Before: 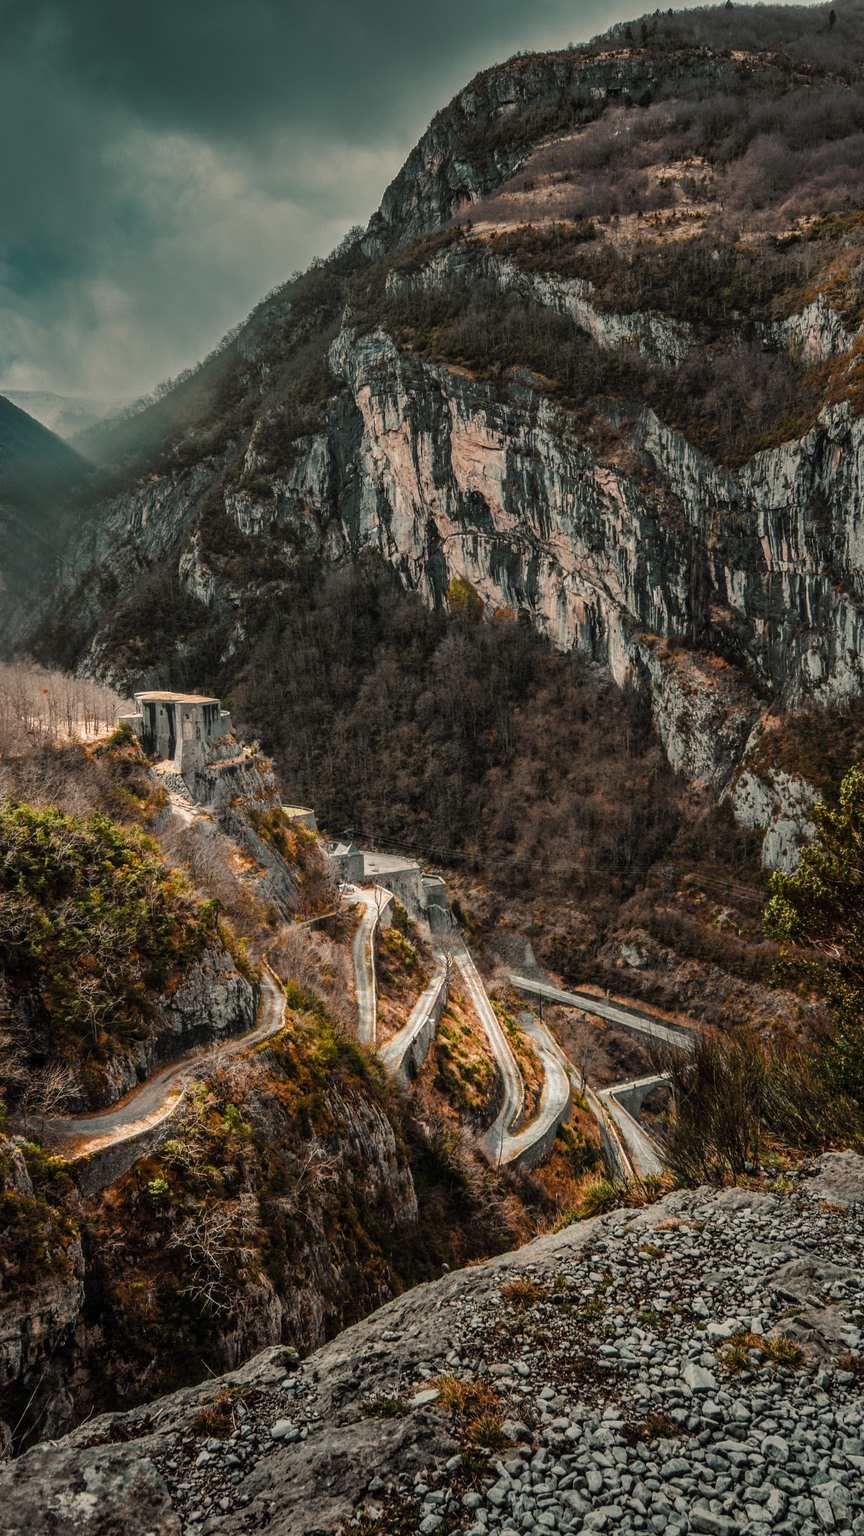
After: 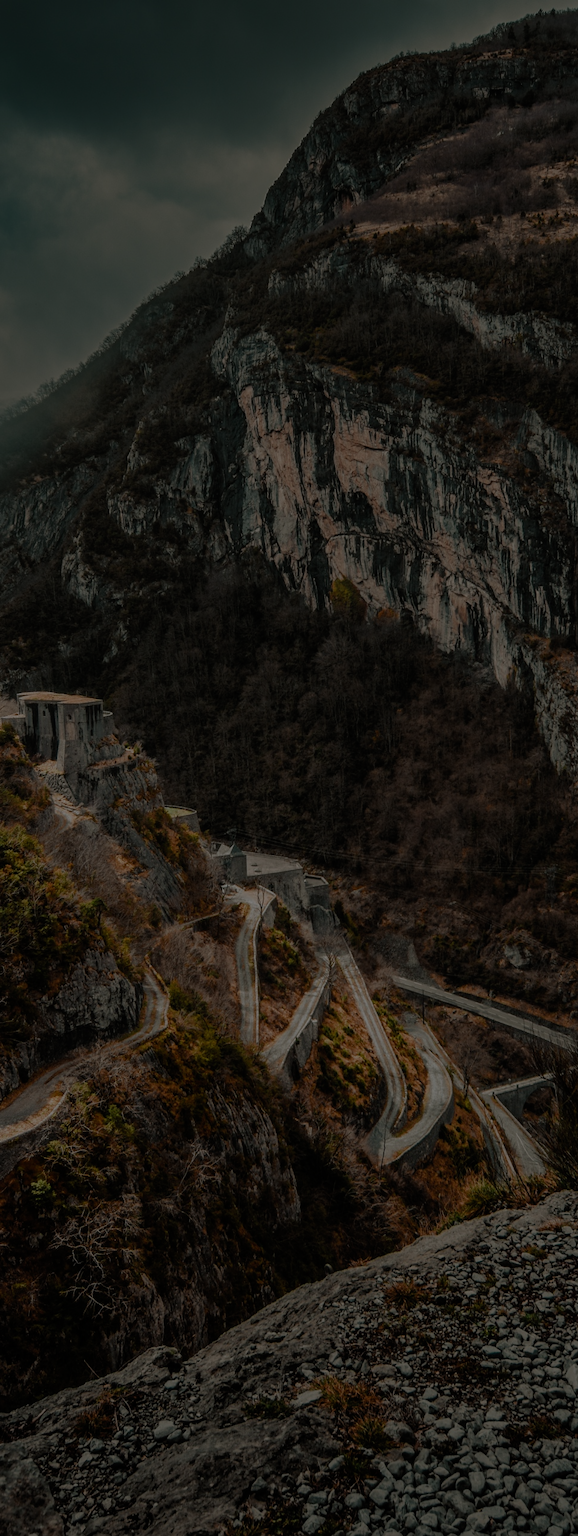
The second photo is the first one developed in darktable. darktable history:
exposure: exposure -2.374 EV, compensate highlight preservation false
crop and rotate: left 13.639%, right 19.452%
